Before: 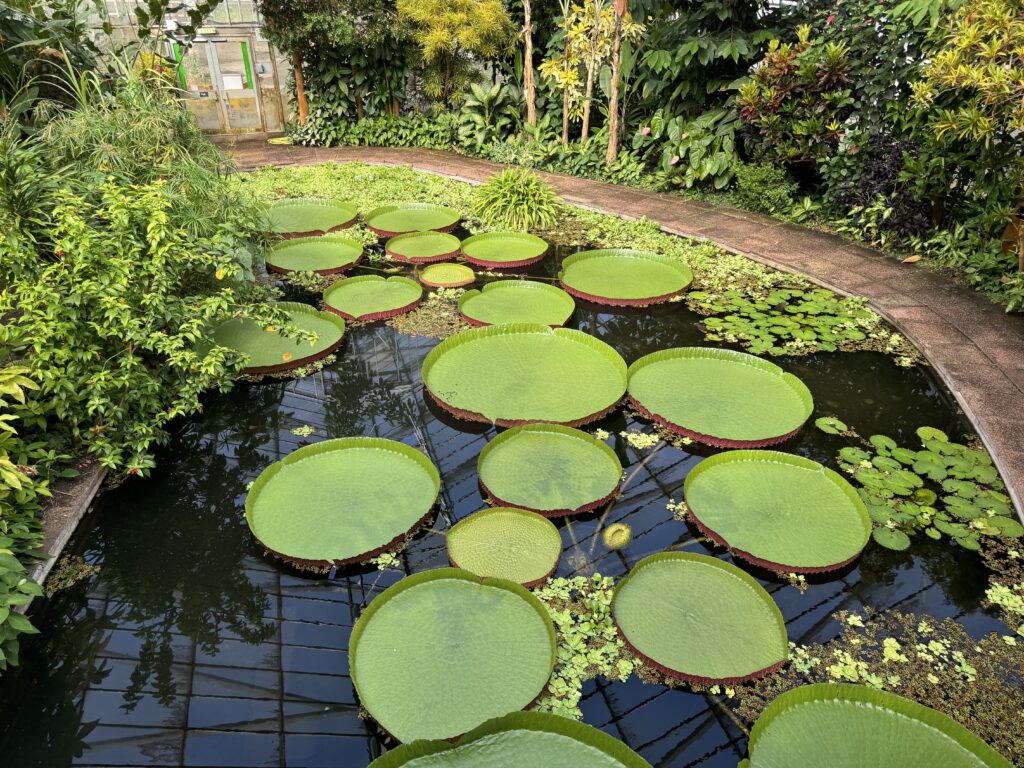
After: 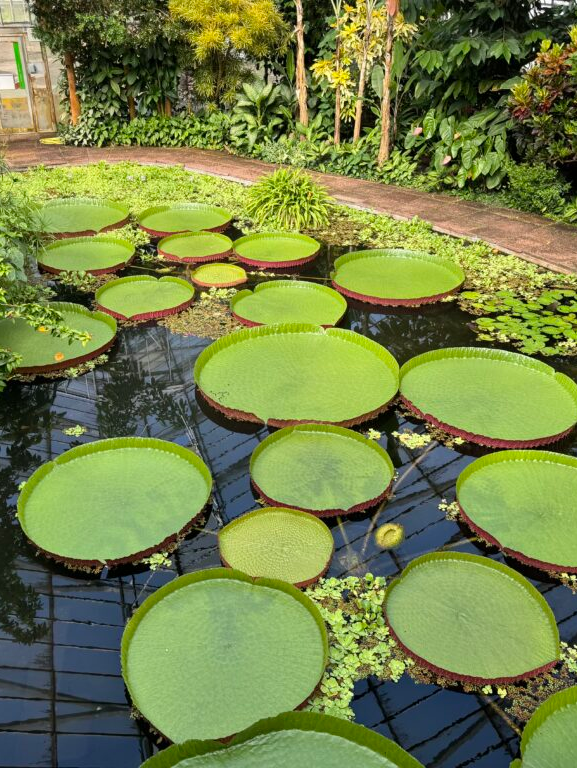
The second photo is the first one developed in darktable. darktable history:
crop and rotate: left 22.357%, right 21.284%
